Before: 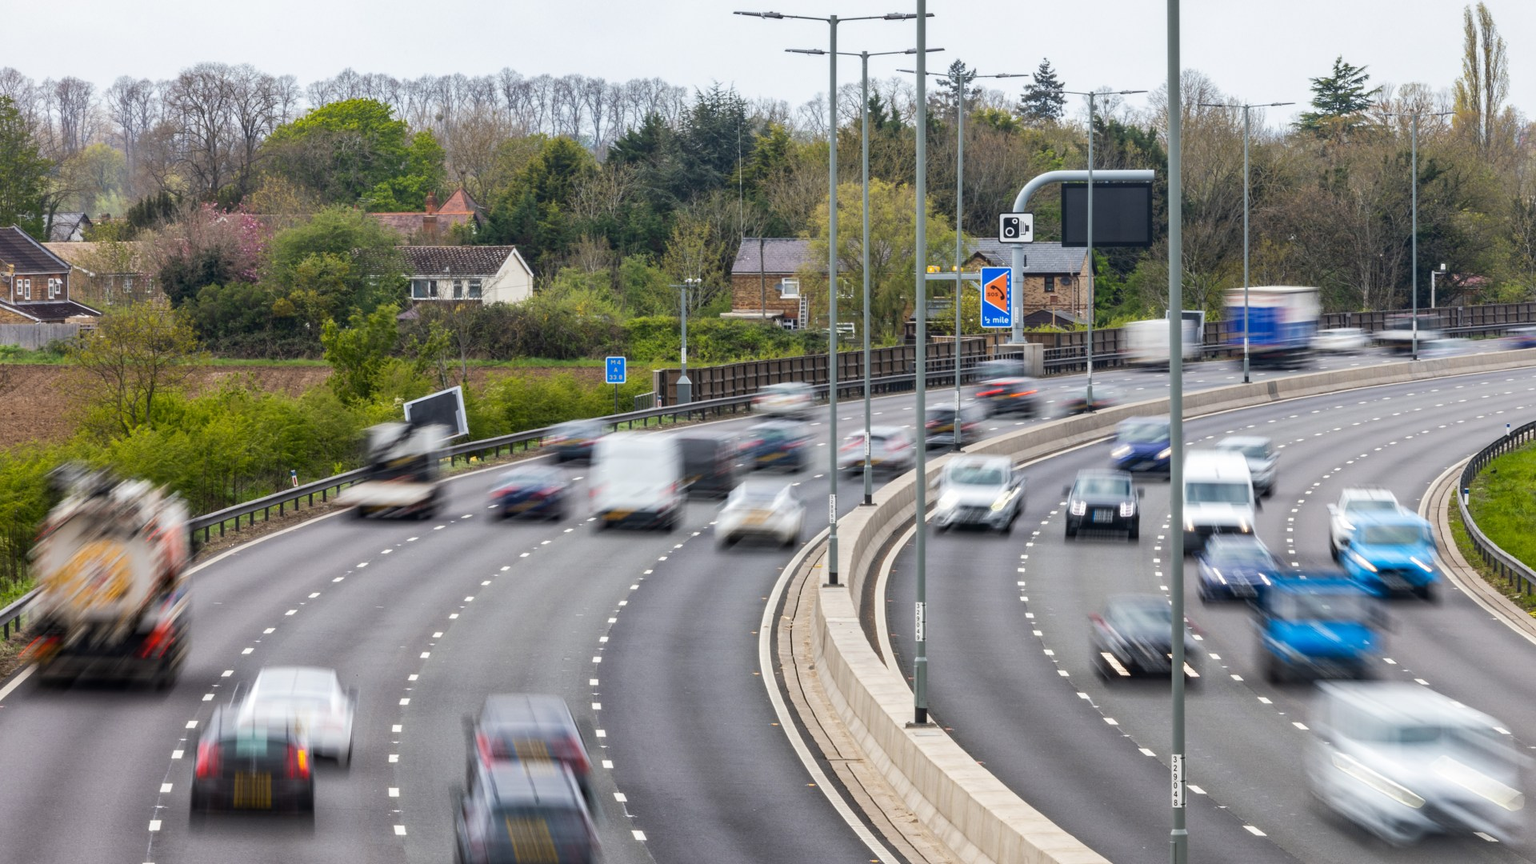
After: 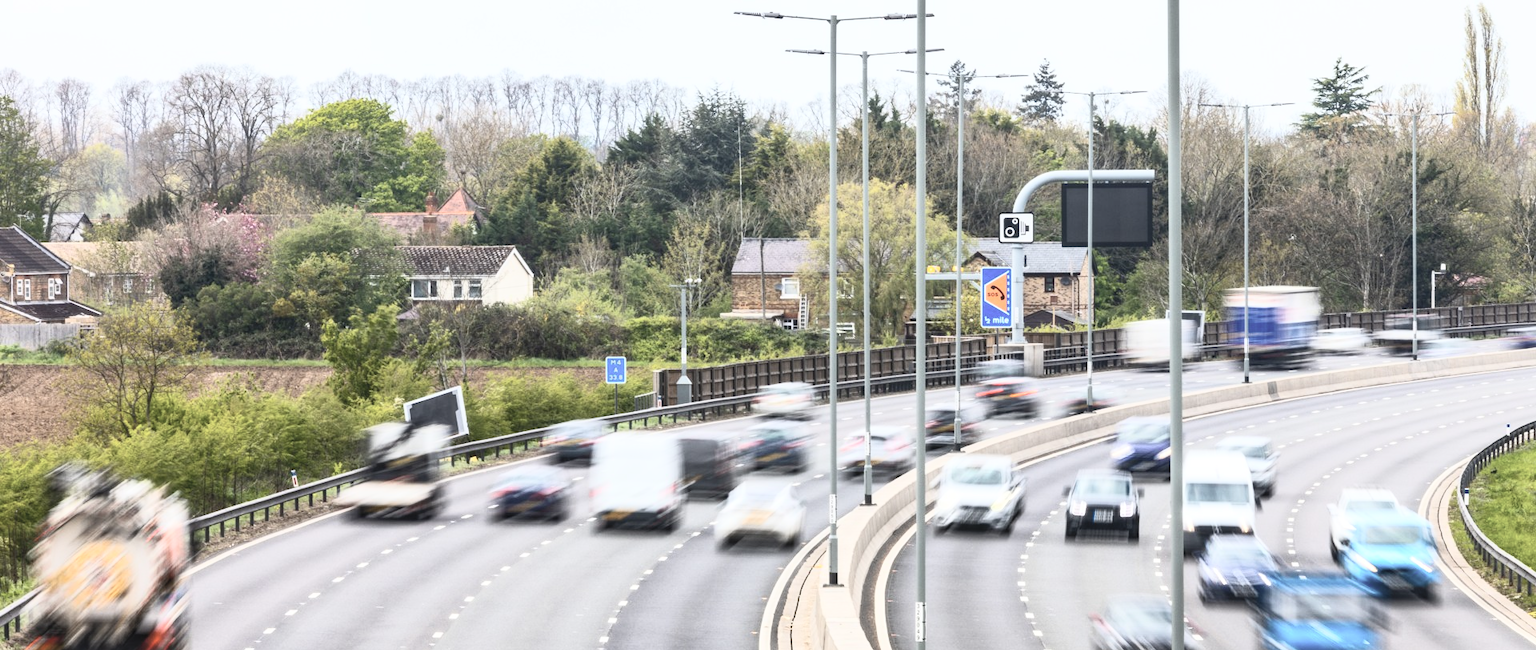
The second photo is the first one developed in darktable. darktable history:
exposure: compensate highlight preservation false
crop: bottom 24.646%
contrast brightness saturation: contrast 0.423, brightness 0.547, saturation -0.209
